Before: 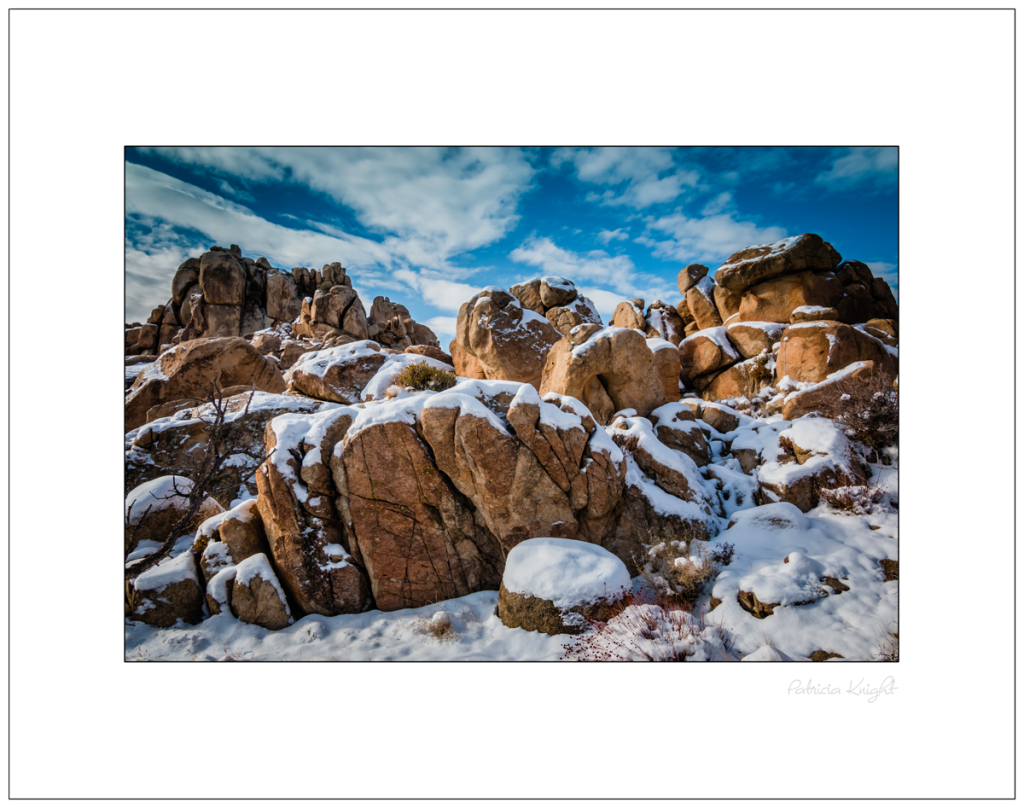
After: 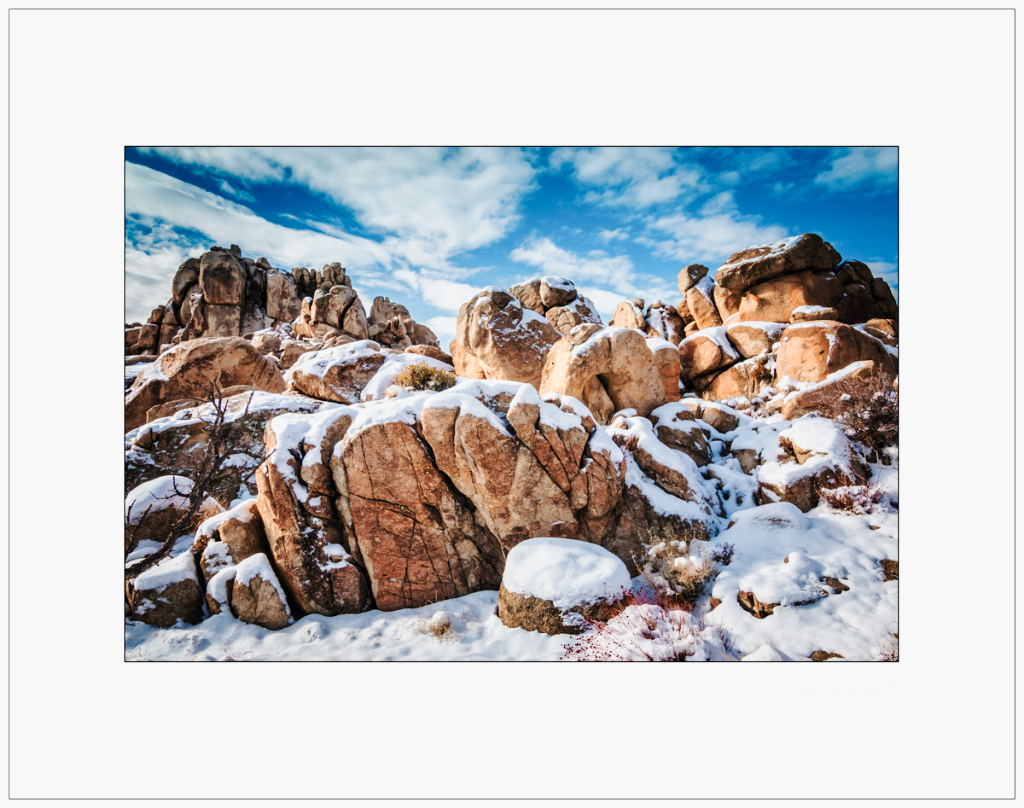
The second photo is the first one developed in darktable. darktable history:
color zones: curves: ch0 [(0, 0.473) (0.001, 0.473) (0.226, 0.548) (0.4, 0.589) (0.525, 0.54) (0.728, 0.403) (0.999, 0.473) (1, 0.473)]; ch1 [(0, 0.619) (0.001, 0.619) (0.234, 0.388) (0.4, 0.372) (0.528, 0.422) (0.732, 0.53) (0.999, 0.619) (1, 0.619)]; ch2 [(0, 0.547) (0.001, 0.547) (0.226, 0.45) (0.4, 0.525) (0.525, 0.585) (0.8, 0.511) (0.999, 0.547) (1, 0.547)]
base curve: curves: ch0 [(0, 0) (0.025, 0.046) (0.112, 0.277) (0.467, 0.74) (0.814, 0.929) (1, 0.942)], preserve colors none
